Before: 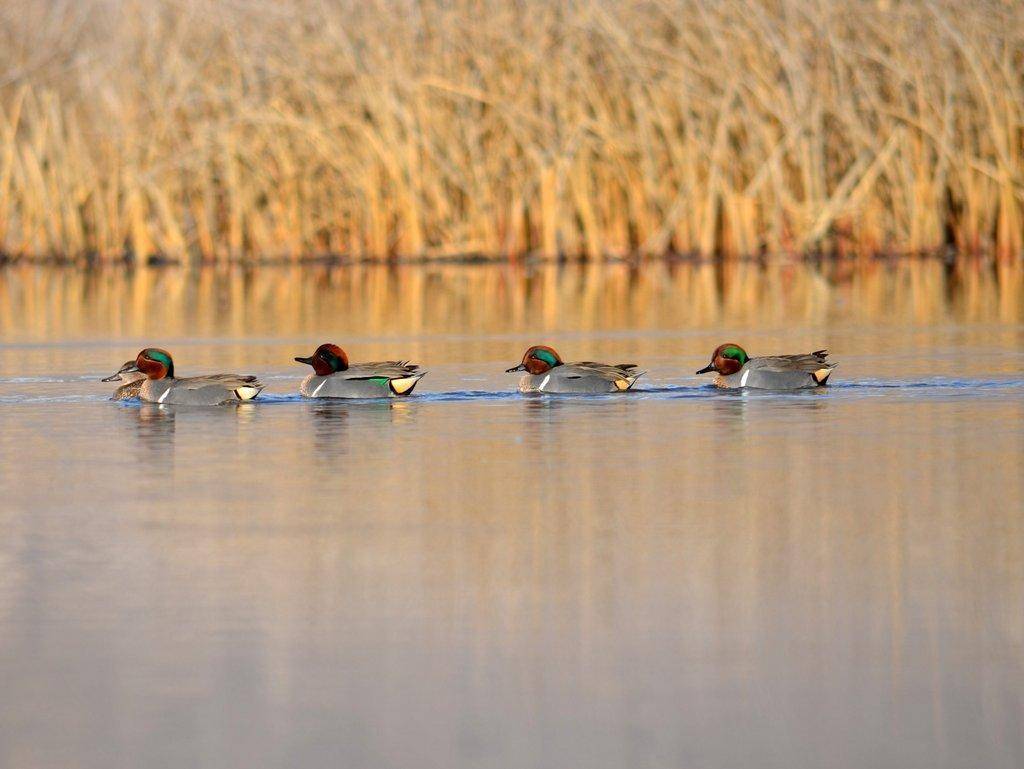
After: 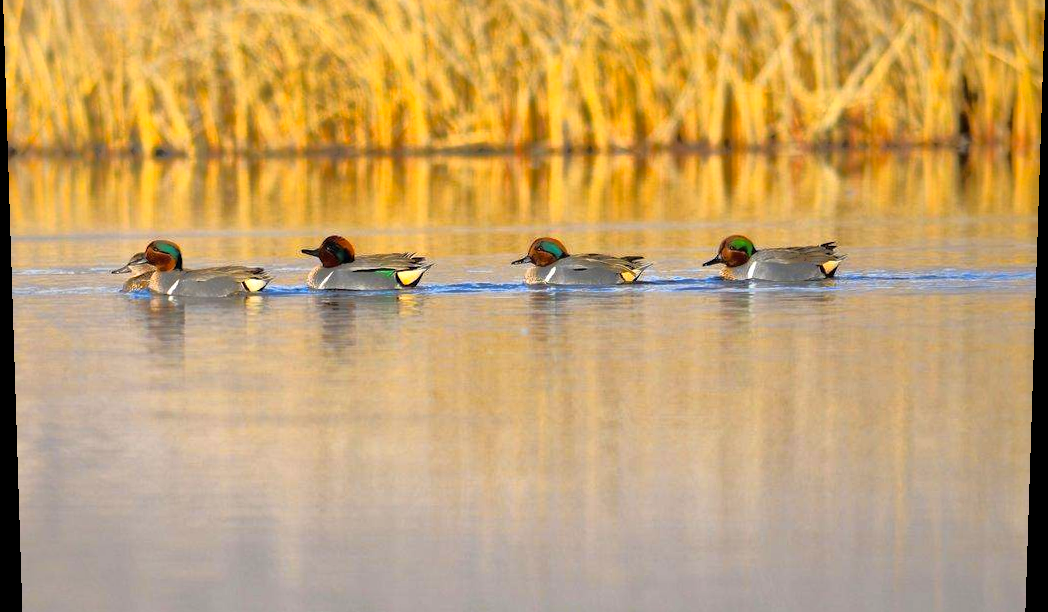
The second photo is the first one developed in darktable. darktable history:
color contrast: green-magenta contrast 0.8, blue-yellow contrast 1.1, unbound 0
base curve: curves: ch0 [(0, 0) (0.028, 0.03) (0.121, 0.232) (0.46, 0.748) (0.859, 0.968) (1, 1)]
crop and rotate: top 15.774%, bottom 5.506%
rotate and perspective: lens shift (vertical) 0.048, lens shift (horizontal) -0.024, automatic cropping off
shadows and highlights: shadows 40, highlights -60
